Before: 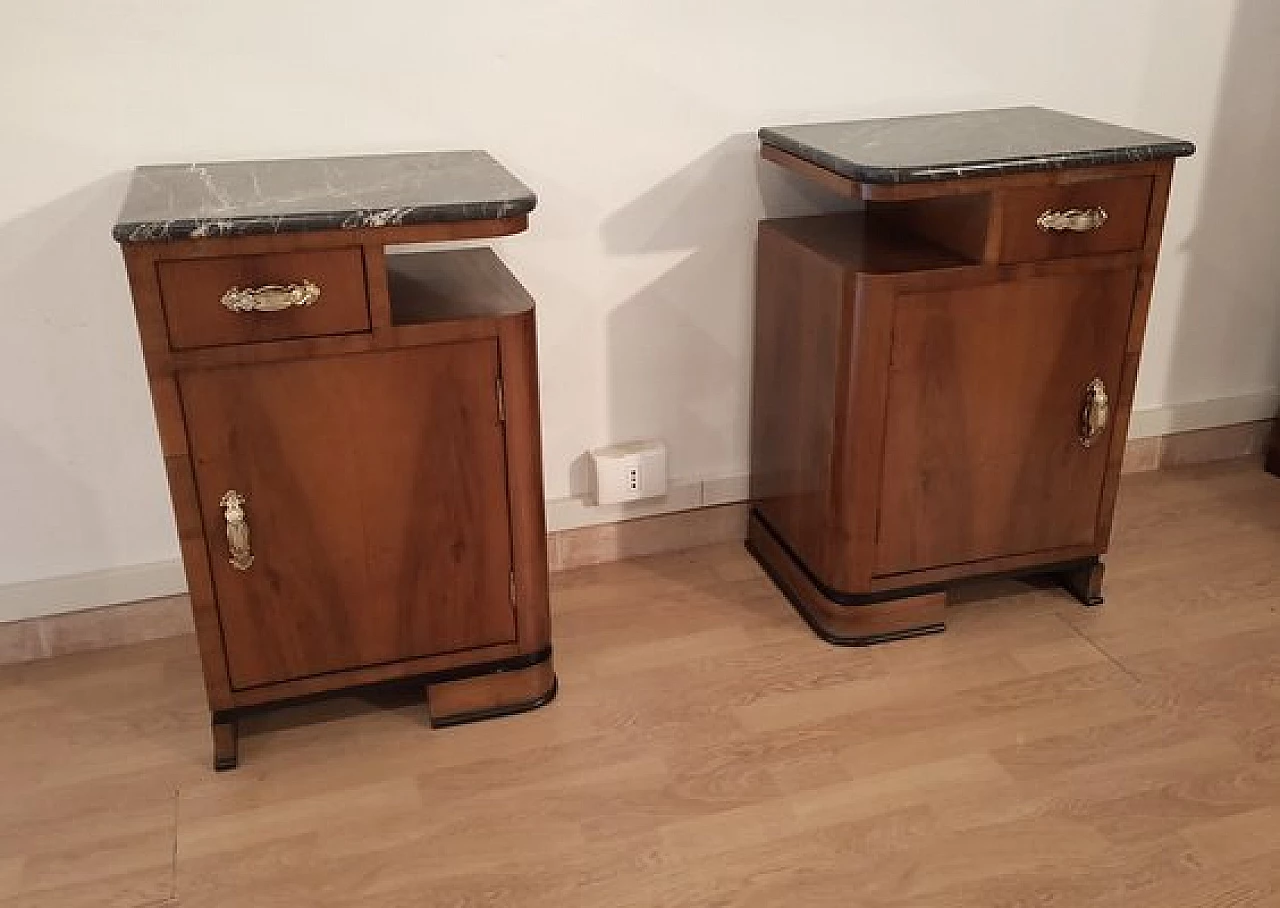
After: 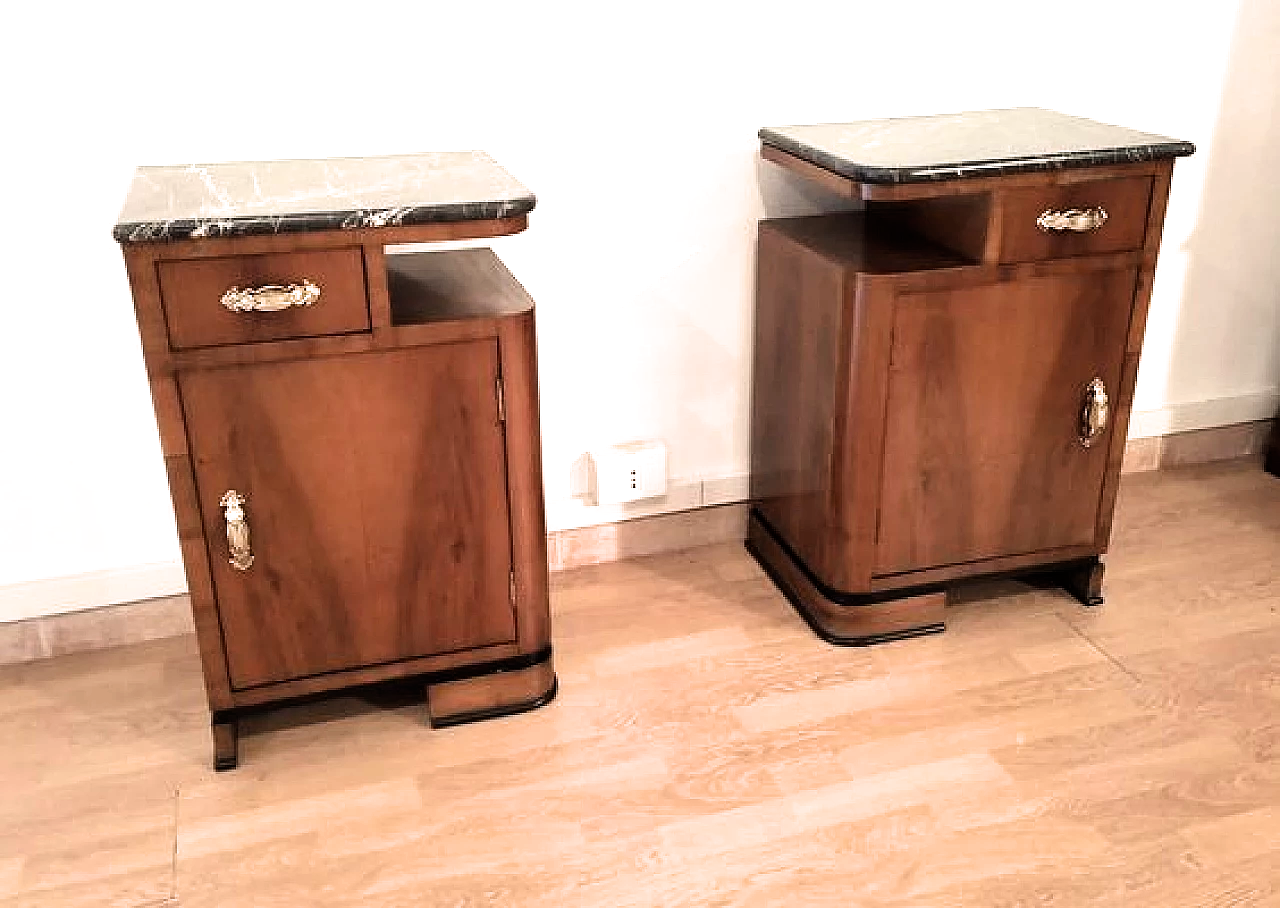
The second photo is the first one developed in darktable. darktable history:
exposure: black level correction 0, exposure 1.001 EV, compensate exposure bias true, compensate highlight preservation false
filmic rgb: black relative exposure -6.43 EV, white relative exposure 2.43 EV, target white luminance 99.93%, hardness 5.28, latitude 0.568%, contrast 1.435, highlights saturation mix 2.41%, color science v6 (2022)
